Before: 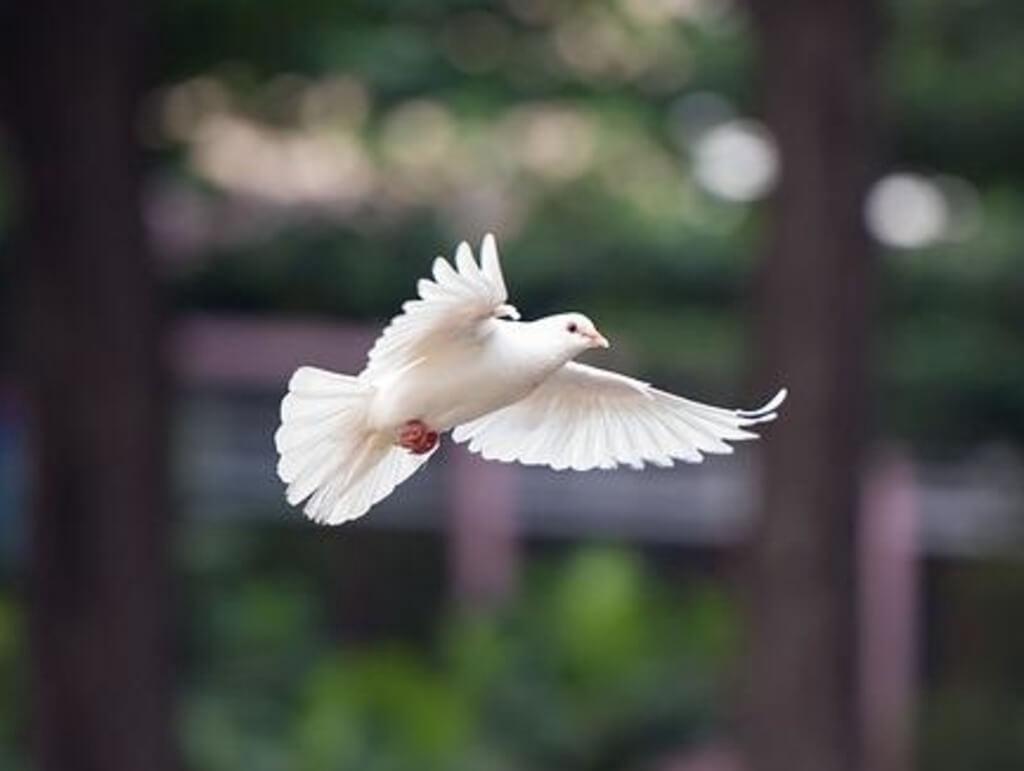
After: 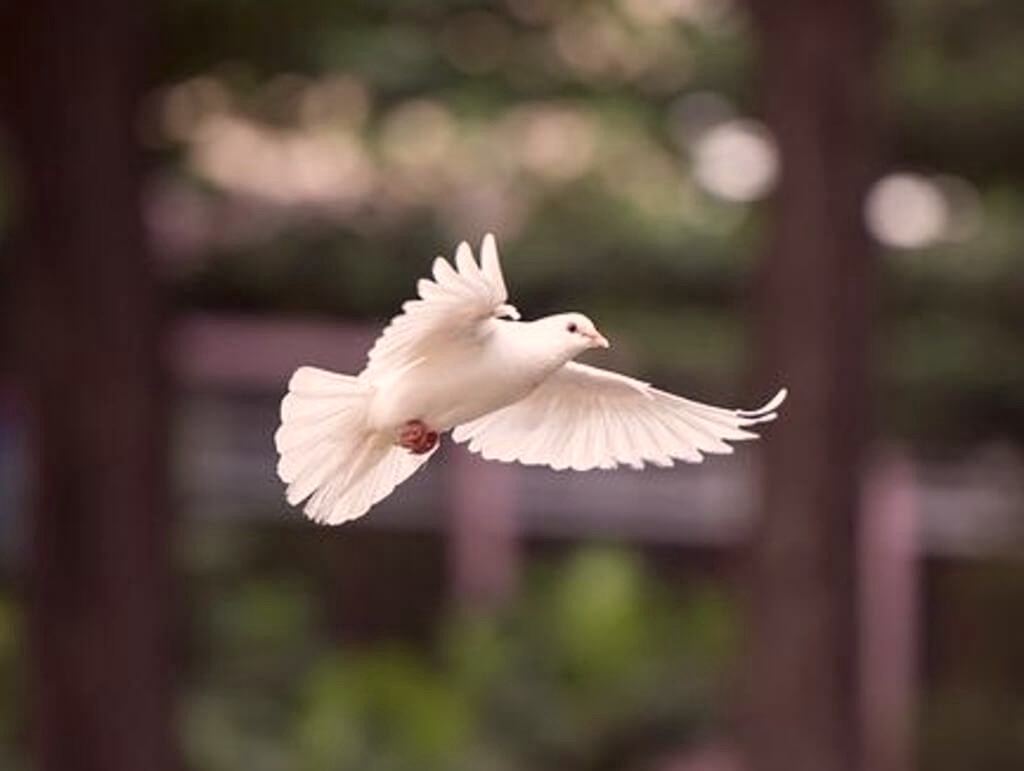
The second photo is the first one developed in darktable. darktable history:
rotate and perspective: crop left 0, crop top 0
color correction: highlights a* 10.21, highlights b* 9.79, shadows a* 8.61, shadows b* 7.88, saturation 0.8
